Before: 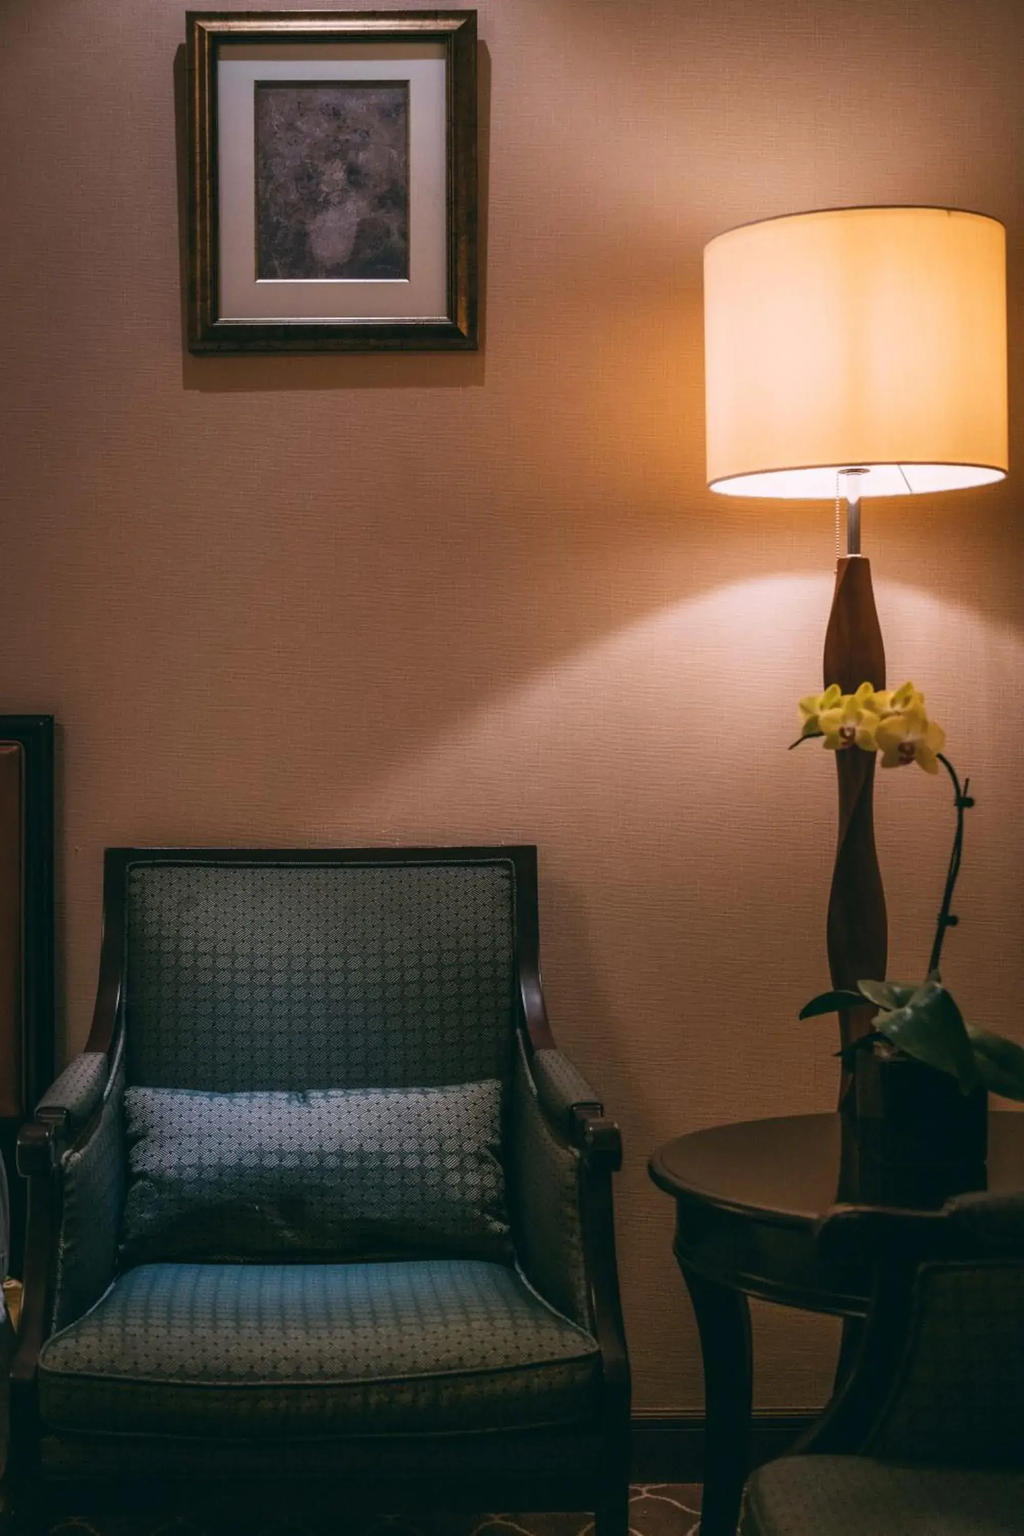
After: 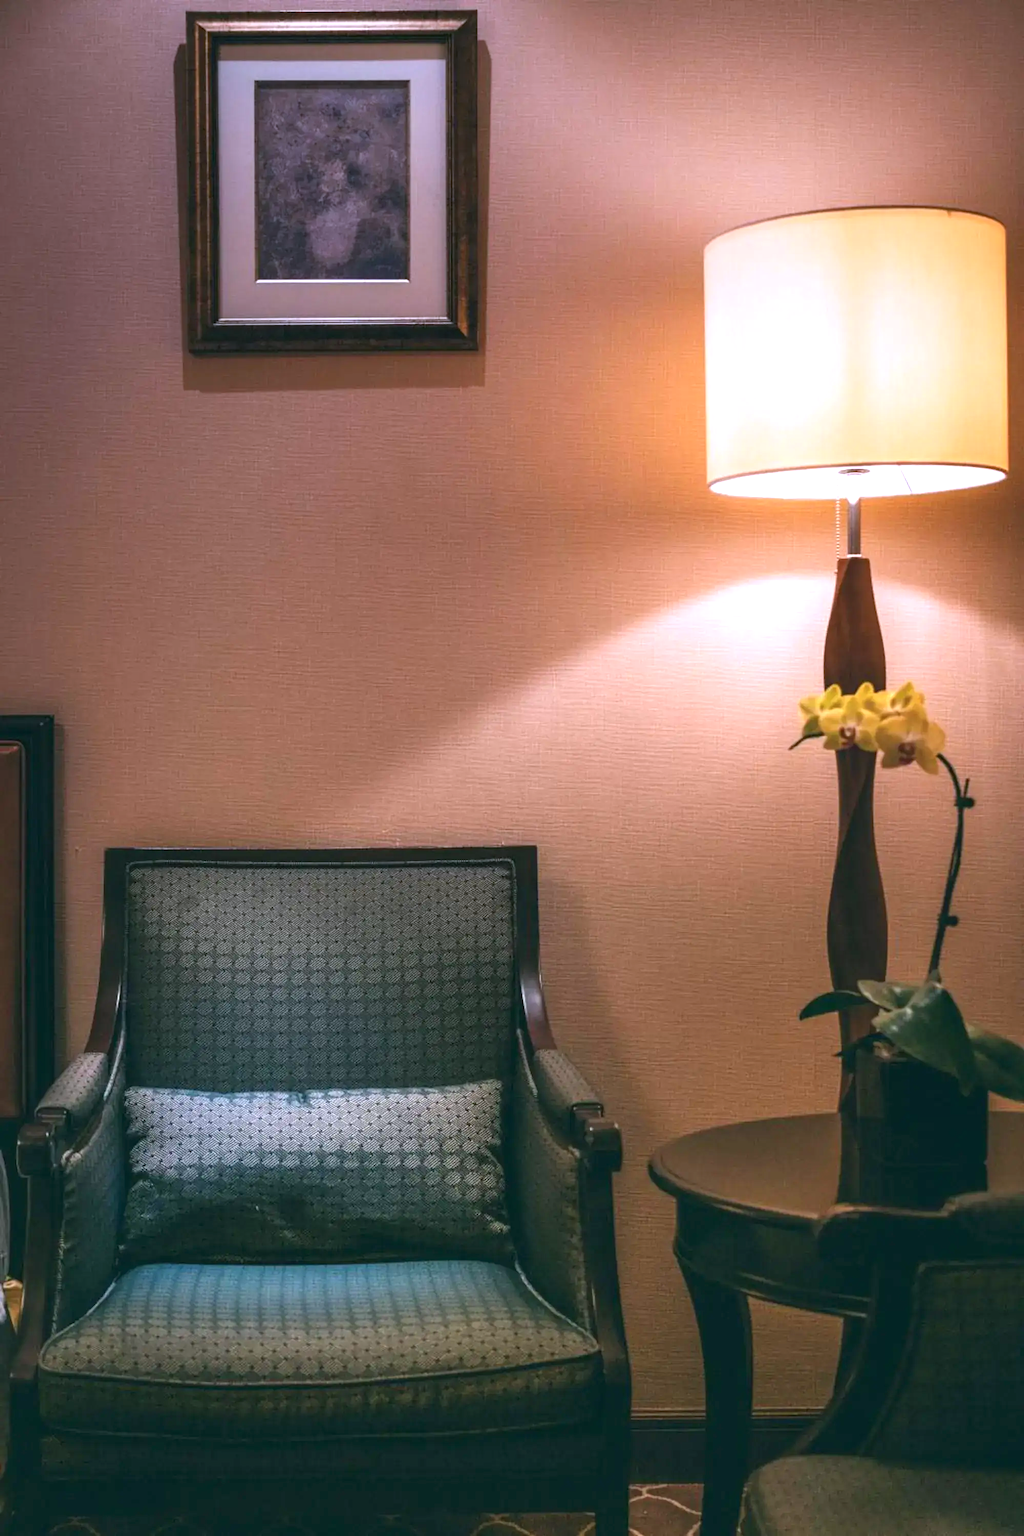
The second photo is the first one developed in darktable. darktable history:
graduated density: hue 238.83°, saturation 50%
exposure: black level correction 0, exposure 1.3 EV, compensate exposure bias true, compensate highlight preservation false
